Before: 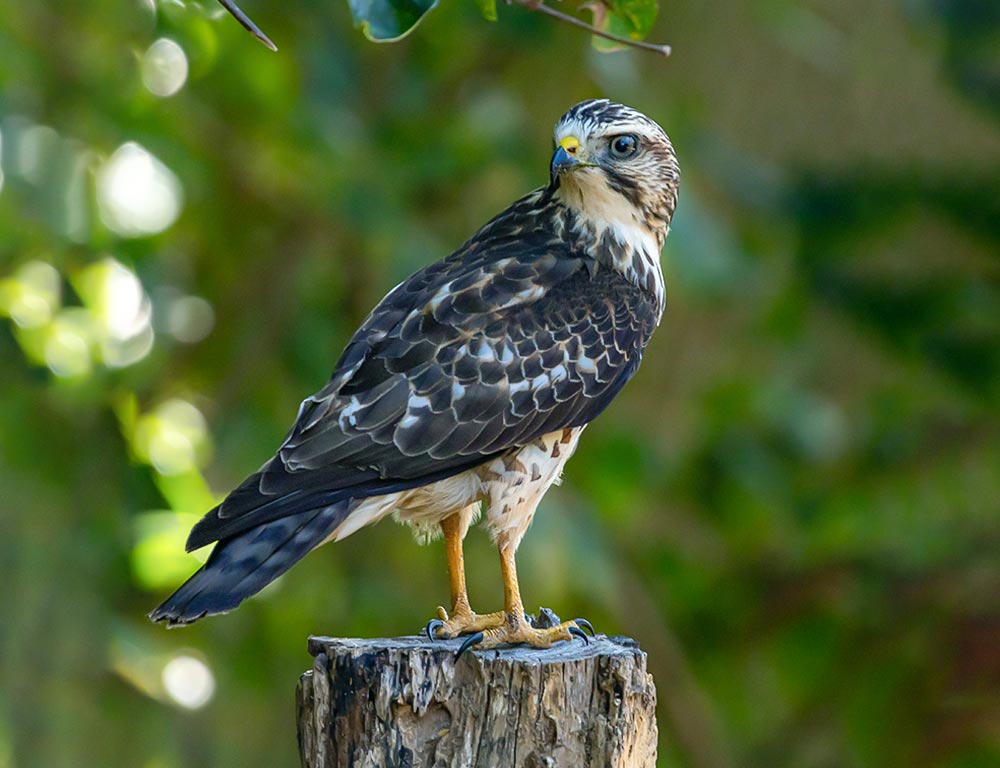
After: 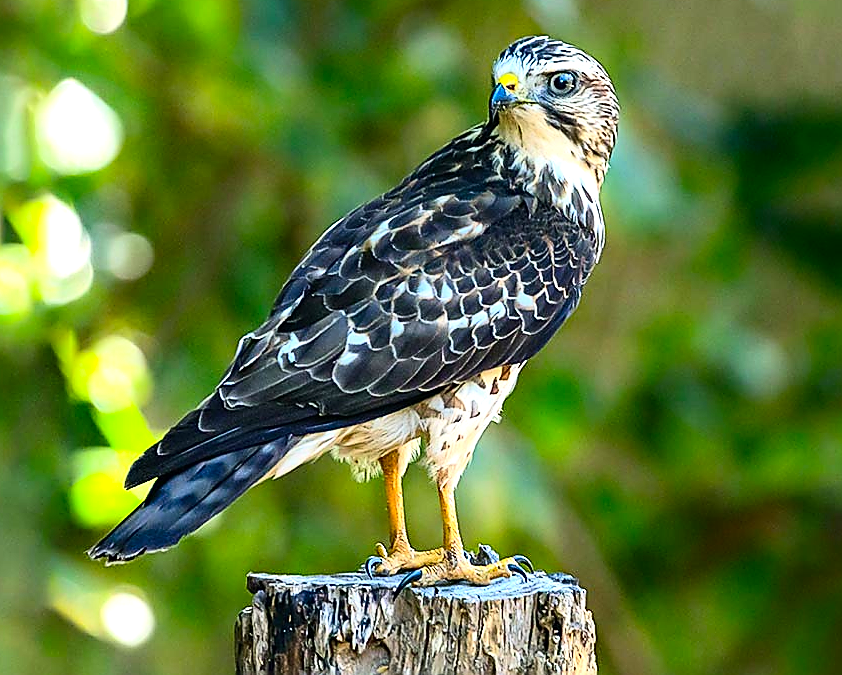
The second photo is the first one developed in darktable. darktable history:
contrast brightness saturation: contrast 0.233, brightness 0.1, saturation 0.29
tone equalizer: -8 EV -0.748 EV, -7 EV -0.724 EV, -6 EV -0.589 EV, -5 EV -0.409 EV, -3 EV 0.395 EV, -2 EV 0.6 EV, -1 EV 0.675 EV, +0 EV 0.77 EV
sharpen: radius 1.39, amount 1.249, threshold 0.685
crop: left 6.177%, top 8.299%, right 9.531%, bottom 3.763%
